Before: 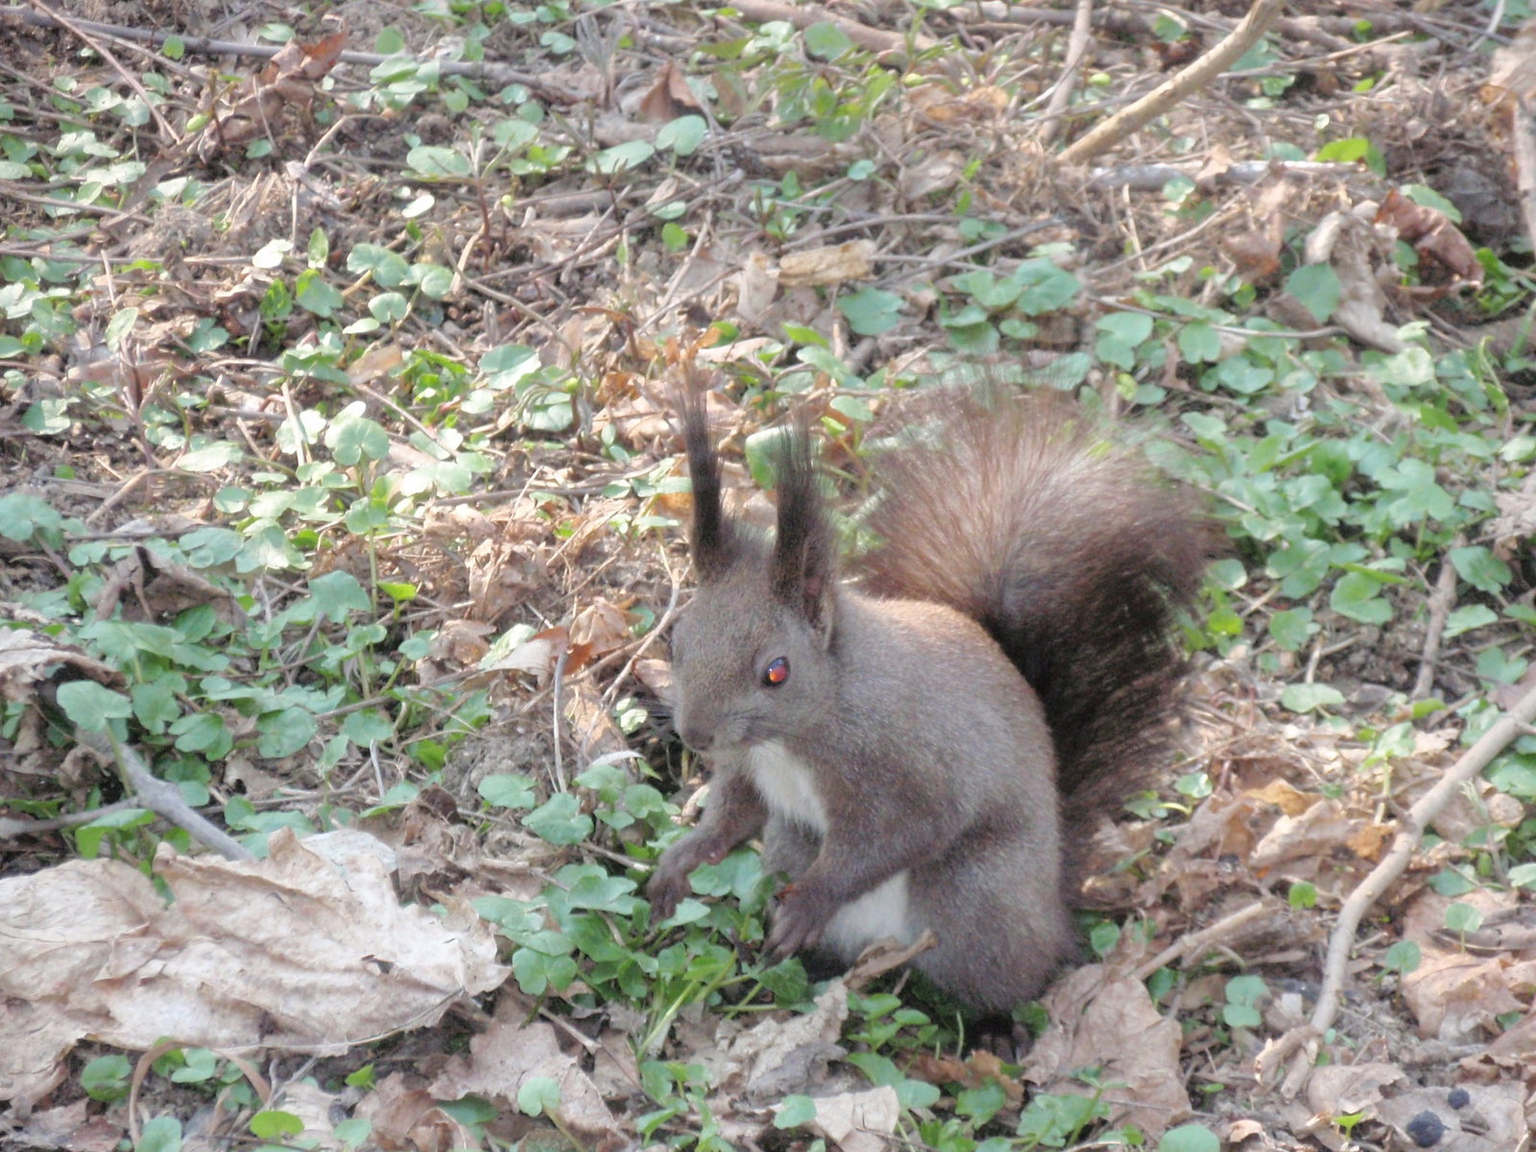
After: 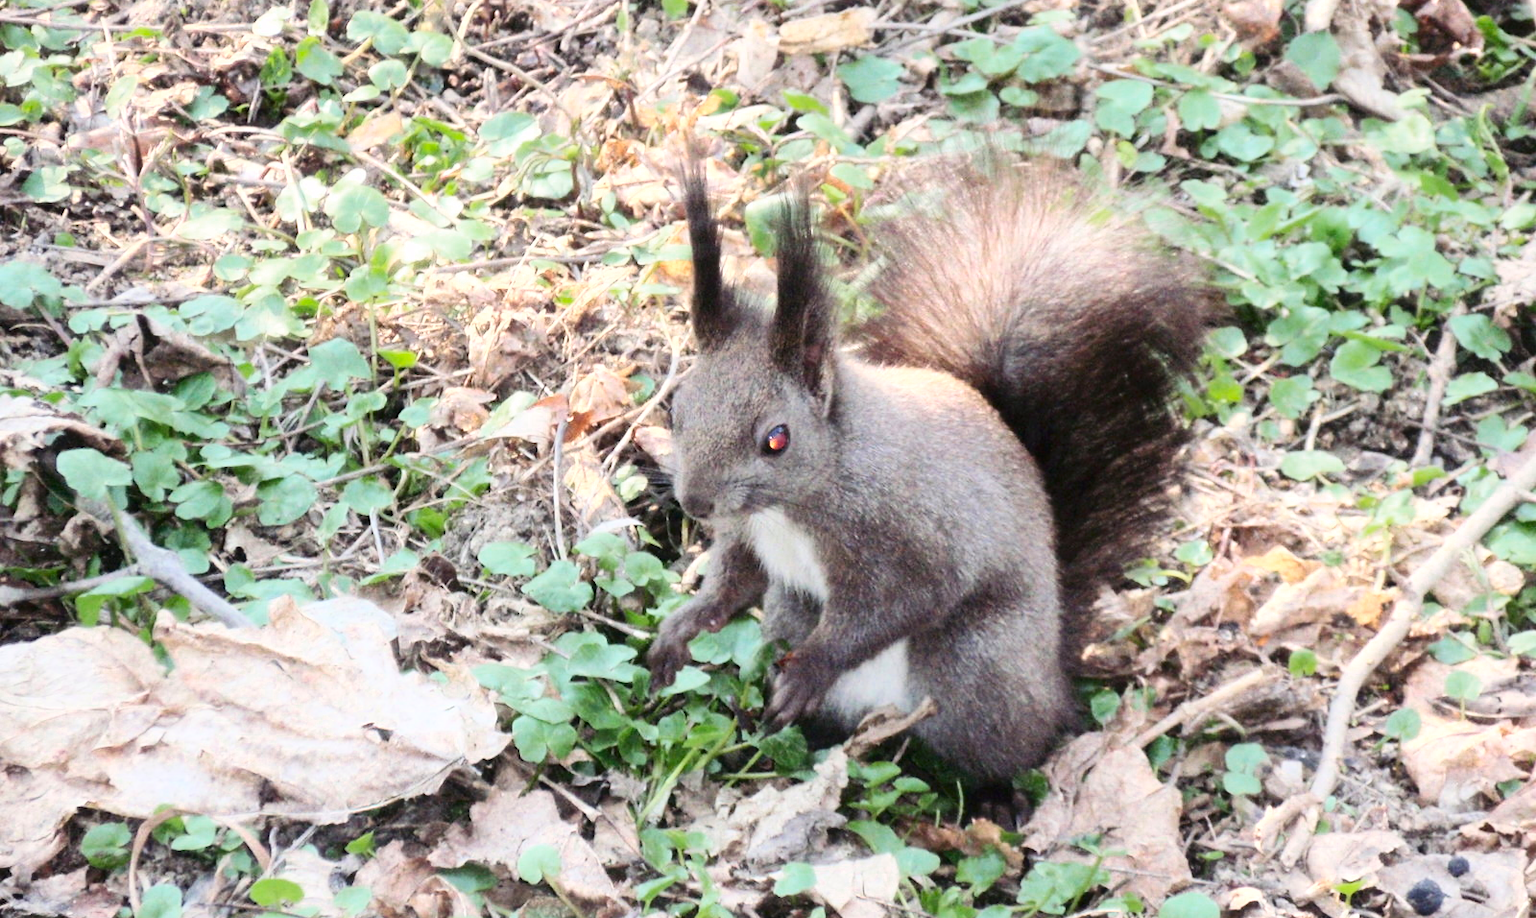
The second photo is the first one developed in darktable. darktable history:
crop and rotate: top 20.24%
contrast brightness saturation: contrast 0.411, brightness 0.098, saturation 0.207
color zones: curves: ch0 [(0, 0.465) (0.092, 0.596) (0.289, 0.464) (0.429, 0.453) (0.571, 0.464) (0.714, 0.455) (0.857, 0.462) (1, 0.465)]
